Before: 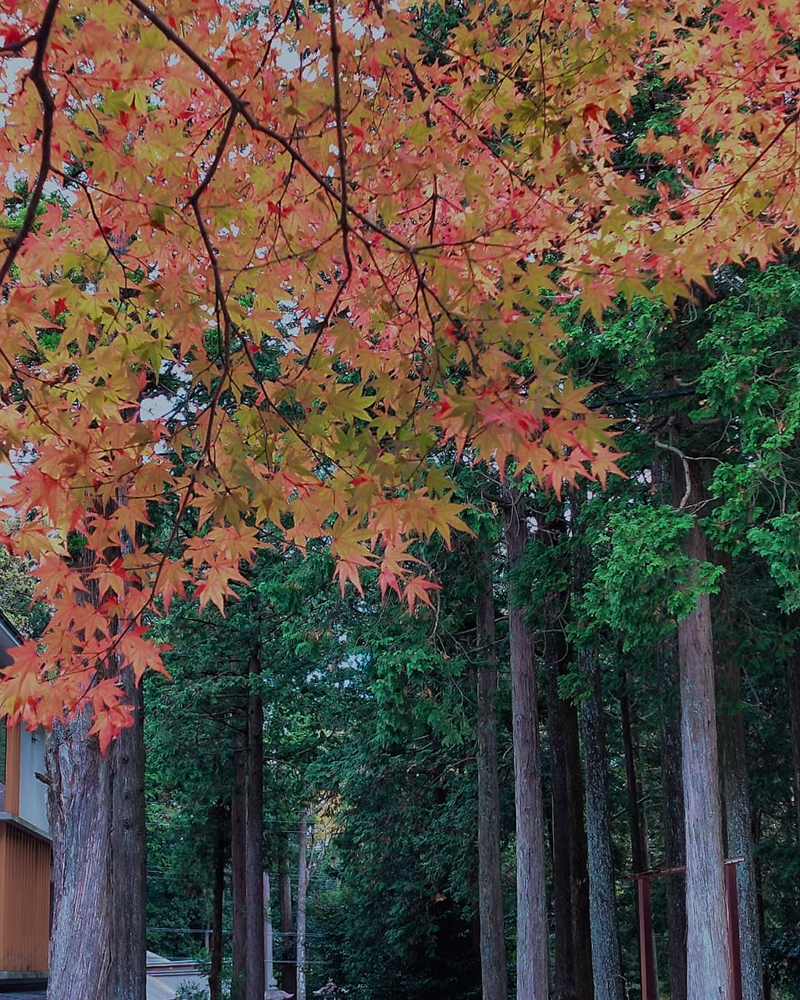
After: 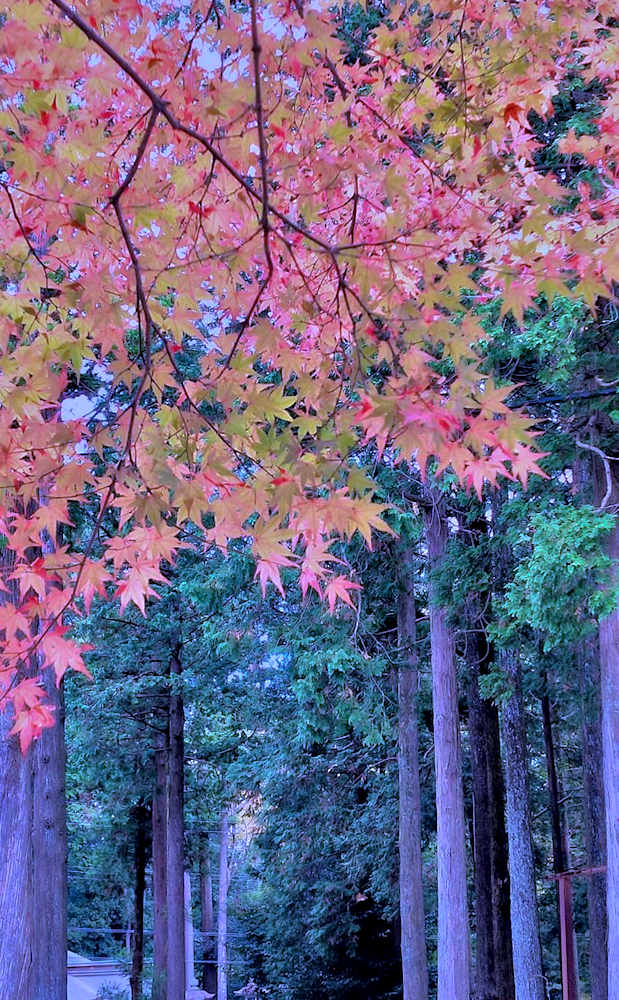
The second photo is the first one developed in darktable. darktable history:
white balance: red 0.98, blue 1.61
tone equalizer: -7 EV 0.15 EV, -6 EV 0.6 EV, -5 EV 1.15 EV, -4 EV 1.33 EV, -3 EV 1.15 EV, -2 EV 0.6 EV, -1 EV 0.15 EV, mask exposure compensation -0.5 EV
contrast equalizer: y [[0.514, 0.573, 0.581, 0.508, 0.5, 0.5], [0.5 ×6], [0.5 ×6], [0 ×6], [0 ×6]]
shadows and highlights: on, module defaults
crop: left 9.88%, right 12.664%
